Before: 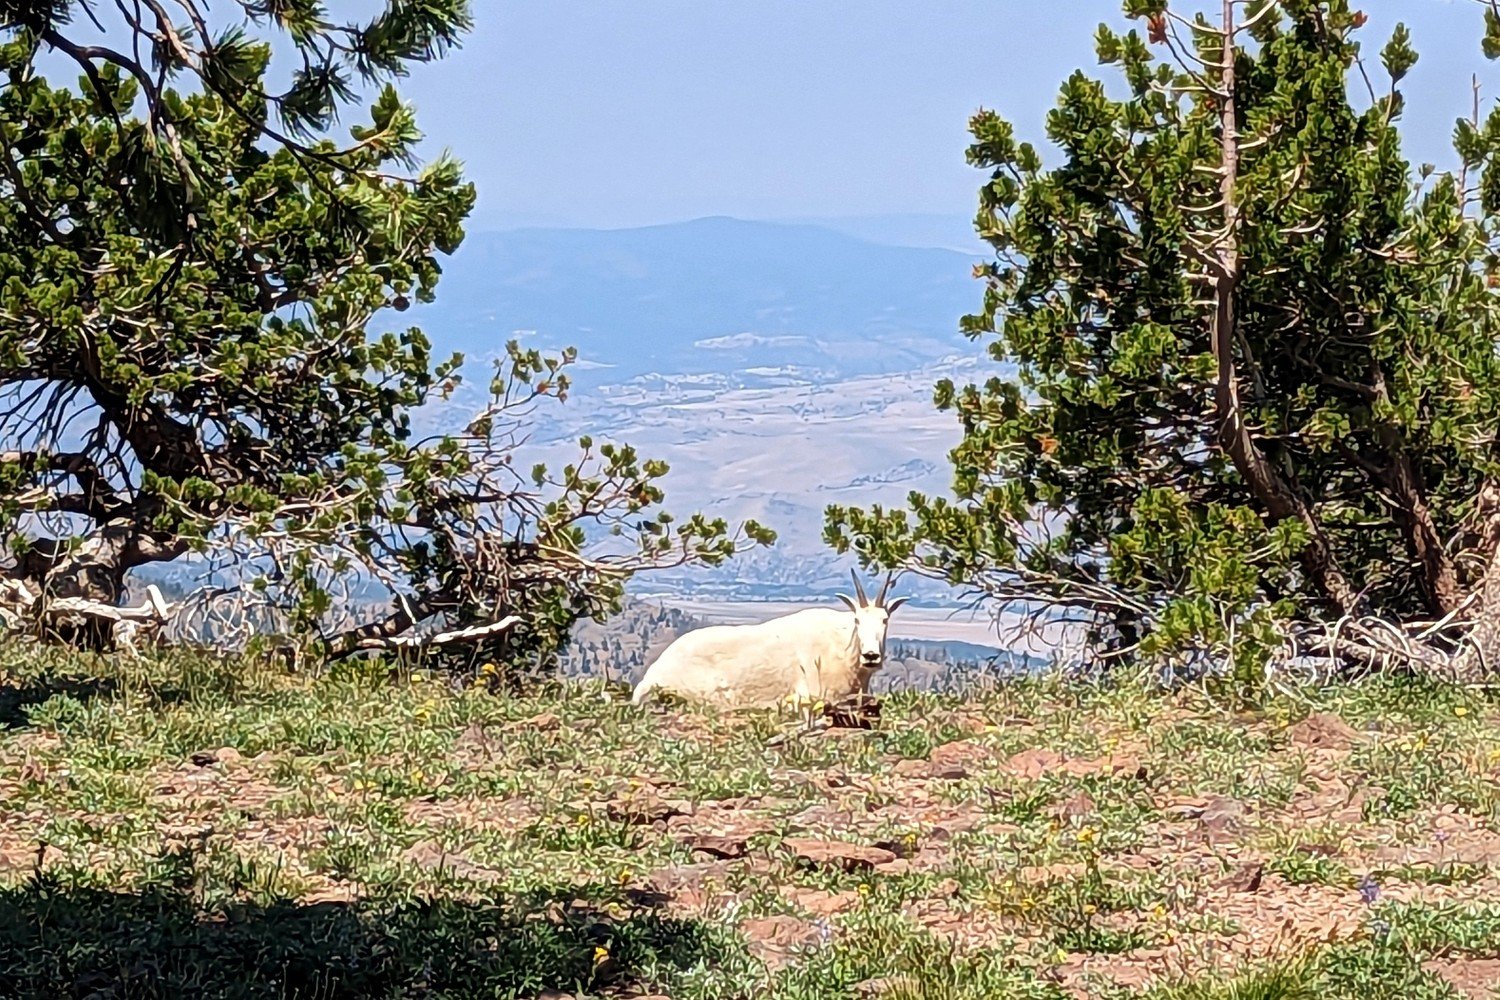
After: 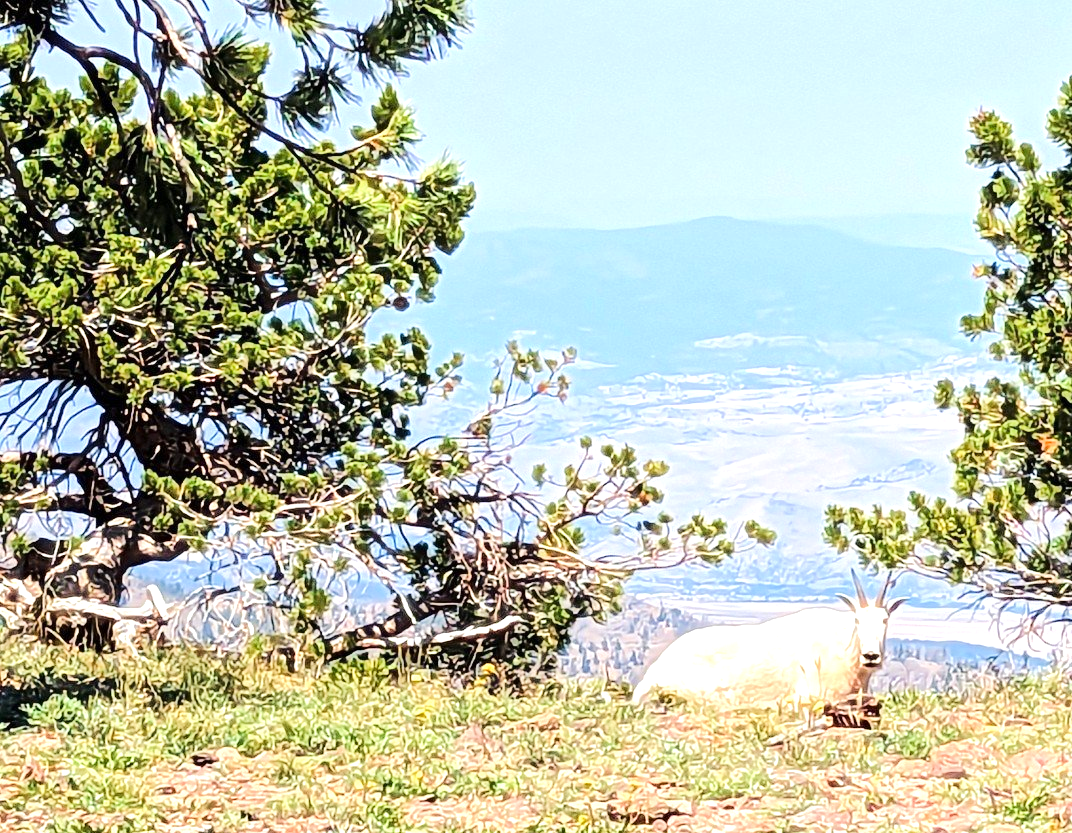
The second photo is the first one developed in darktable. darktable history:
exposure: exposure 0.6 EV, compensate highlight preservation false
crop: right 28.52%, bottom 16.607%
tone equalizer: -7 EV 0.158 EV, -6 EV 0.633 EV, -5 EV 1.12 EV, -4 EV 1.31 EV, -3 EV 1.12 EV, -2 EV 0.6 EV, -1 EV 0.157 EV, edges refinement/feathering 500, mask exposure compensation -1.57 EV, preserve details no
